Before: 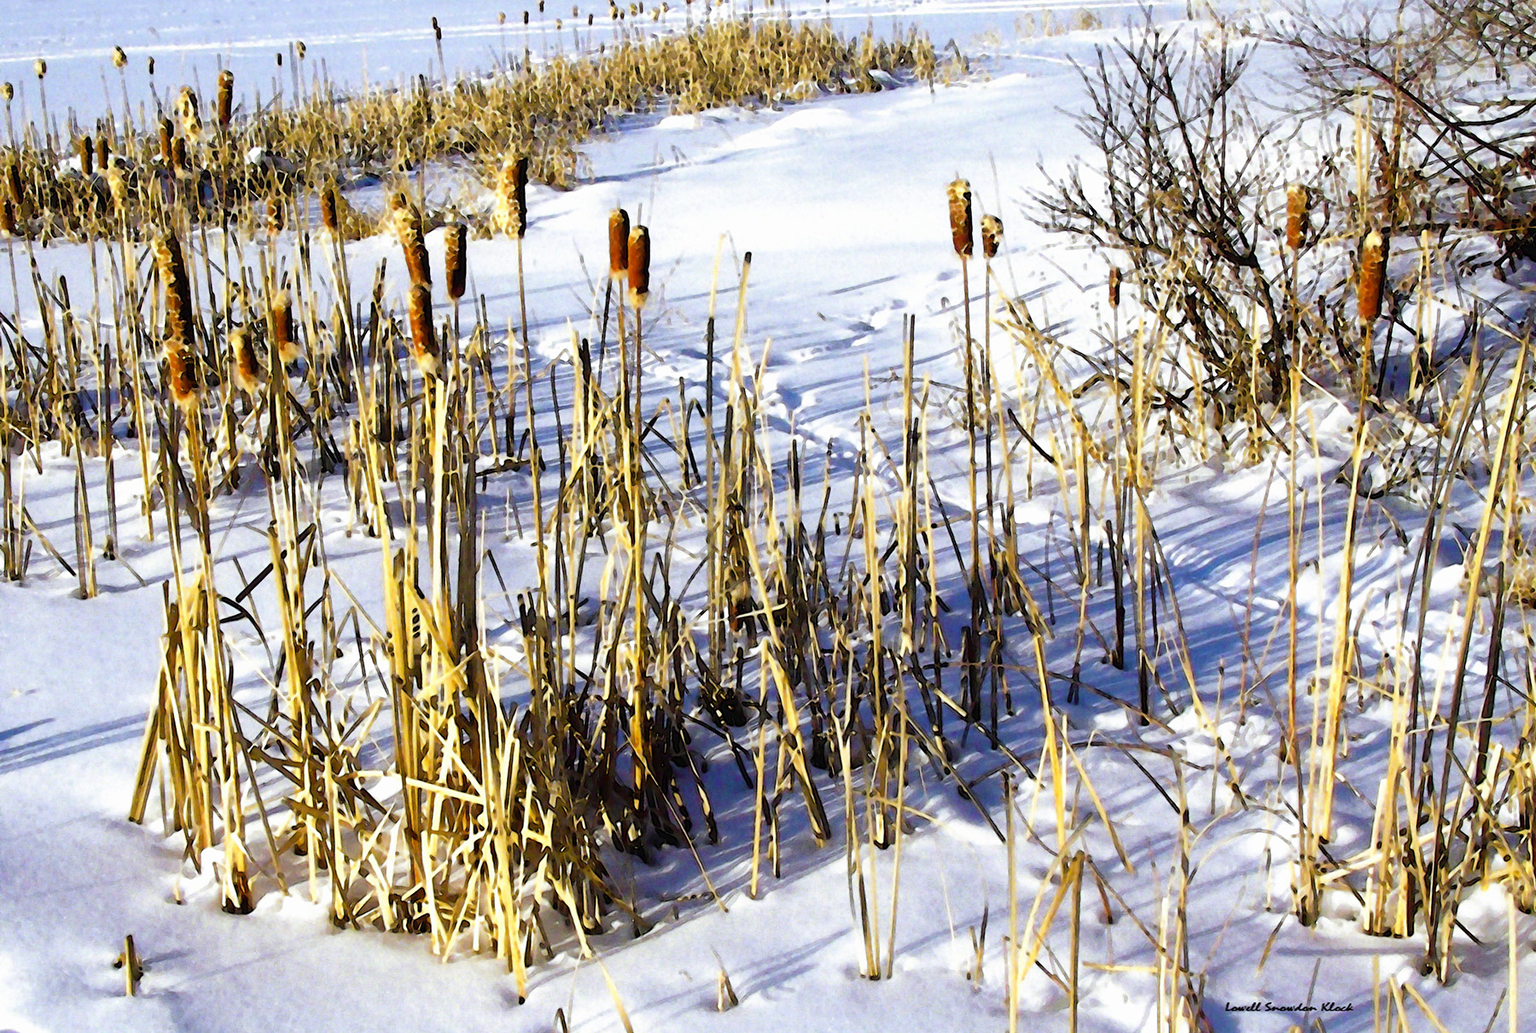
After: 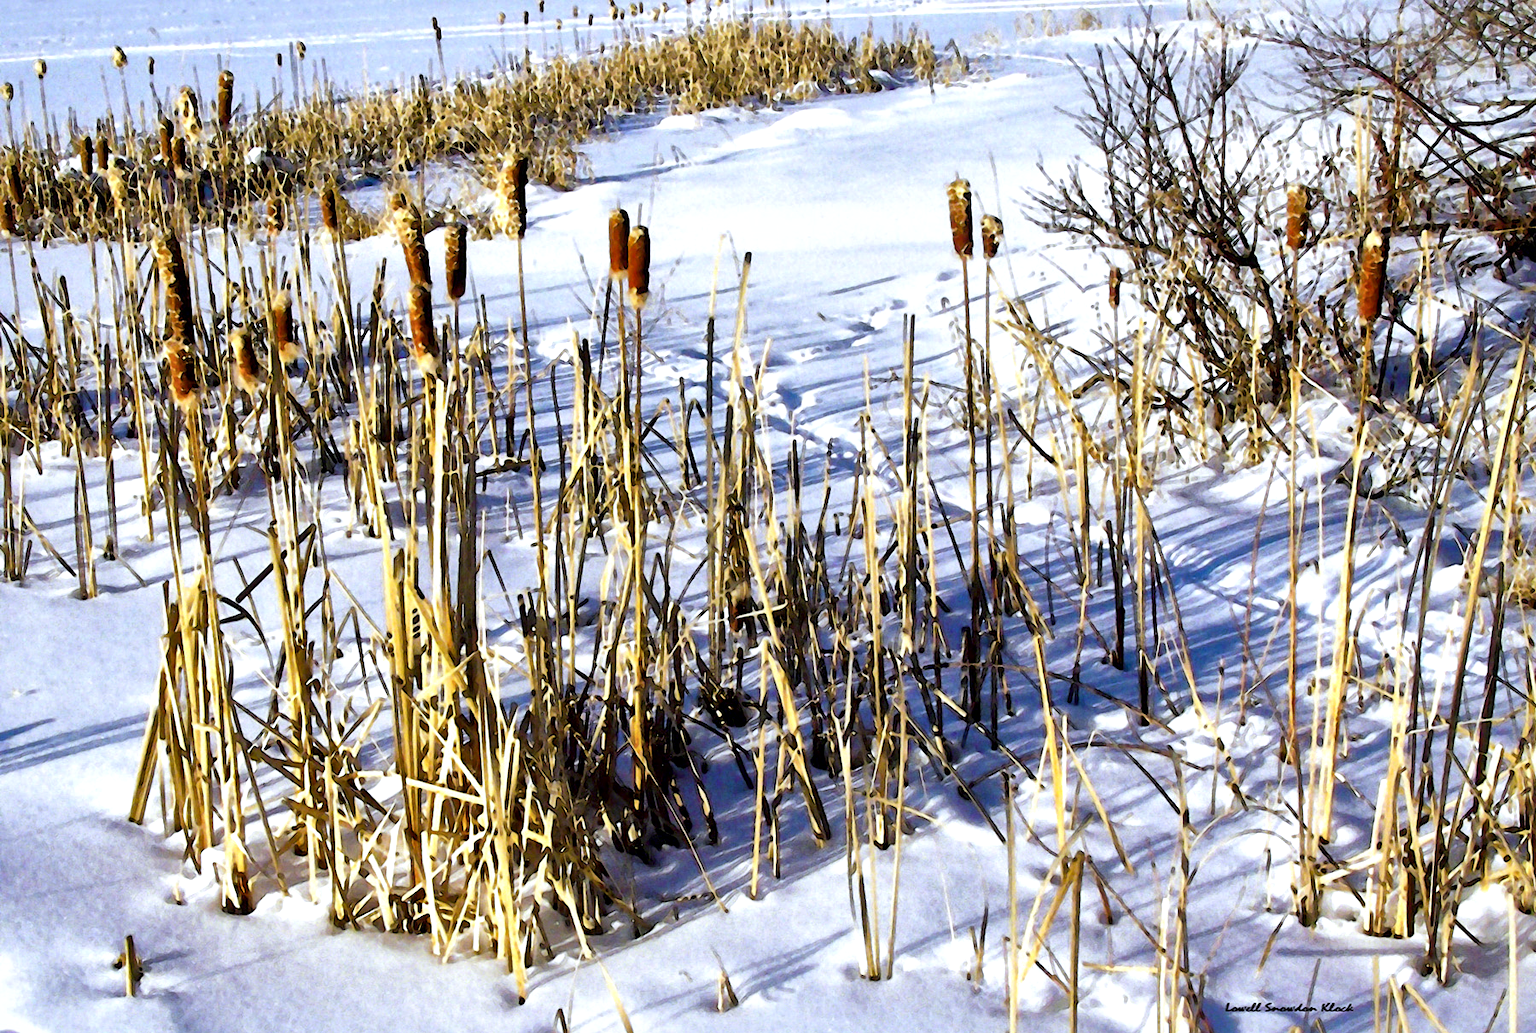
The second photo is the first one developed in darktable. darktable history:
local contrast: mode bilateral grid, contrast 26, coarseness 46, detail 151%, midtone range 0.2
color correction: highlights a* -0.098, highlights b* -5.97, shadows a* -0.141, shadows b* -0.092
